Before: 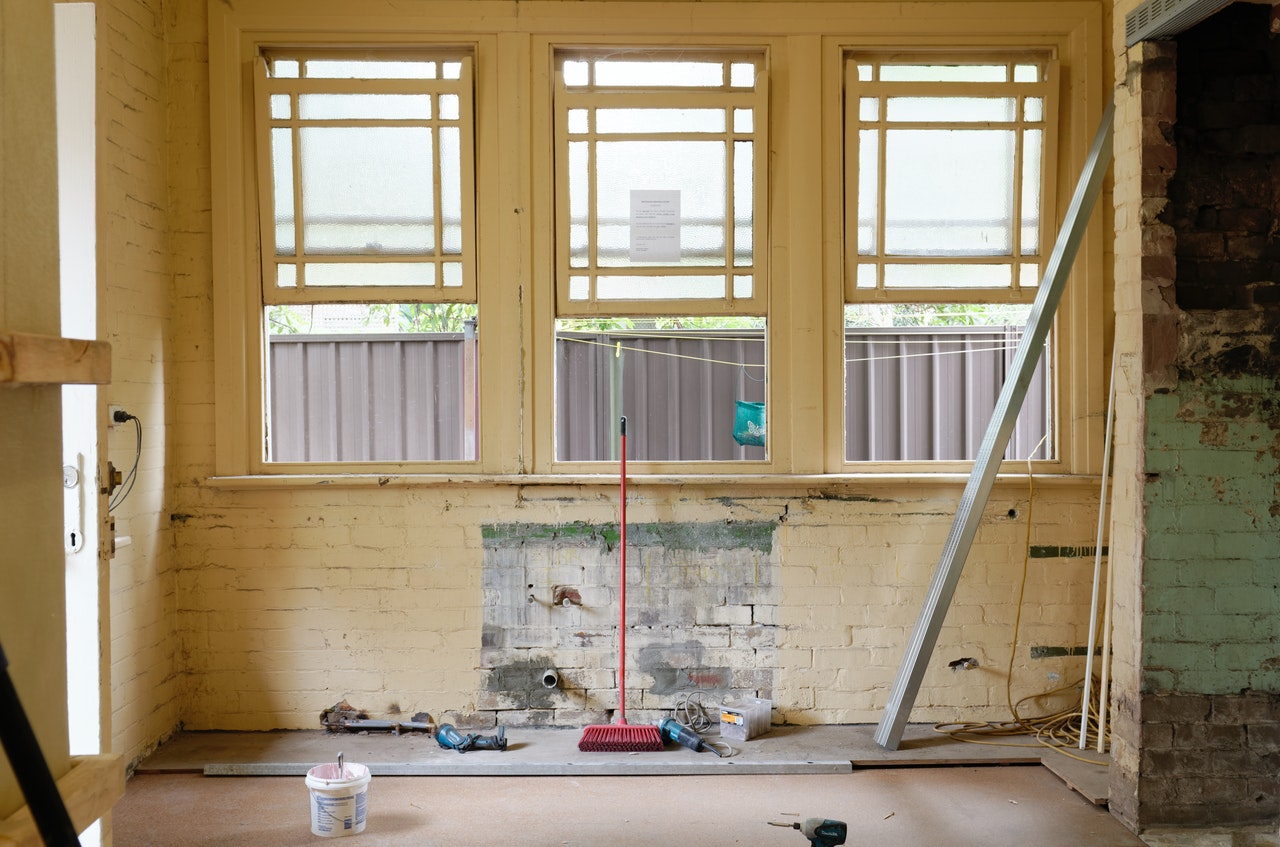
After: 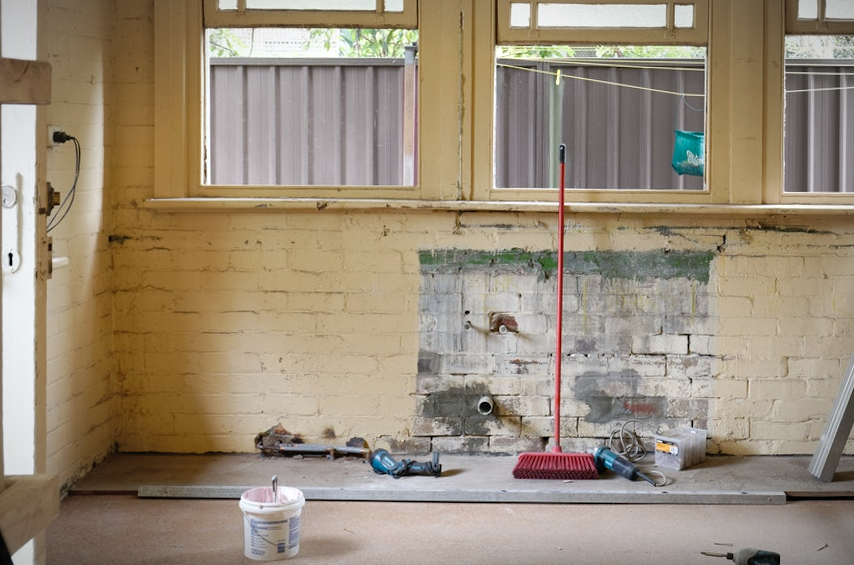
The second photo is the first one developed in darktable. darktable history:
white balance: emerald 1
shadows and highlights: radius 171.16, shadows 27, white point adjustment 3.13, highlights -67.95, soften with gaussian
crop and rotate: angle -0.82°, left 3.85%, top 31.828%, right 27.992%
vignetting: fall-off radius 60%, automatic ratio true
